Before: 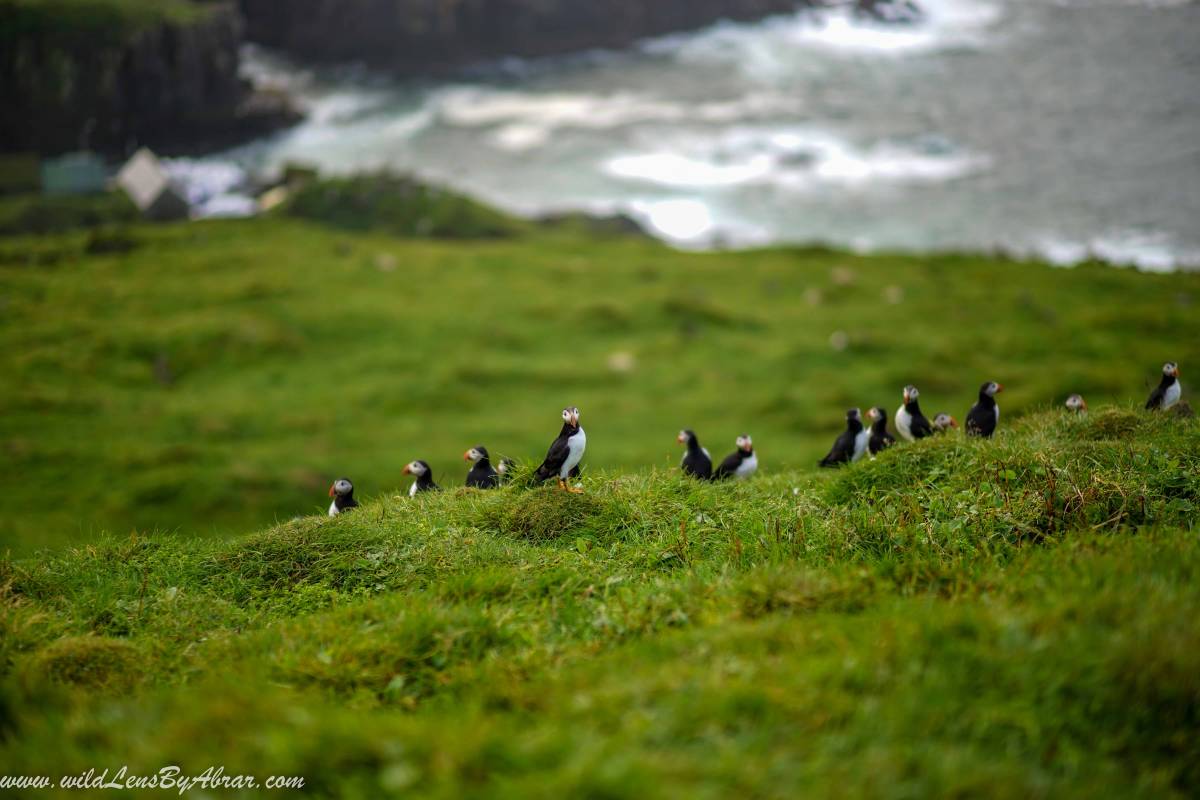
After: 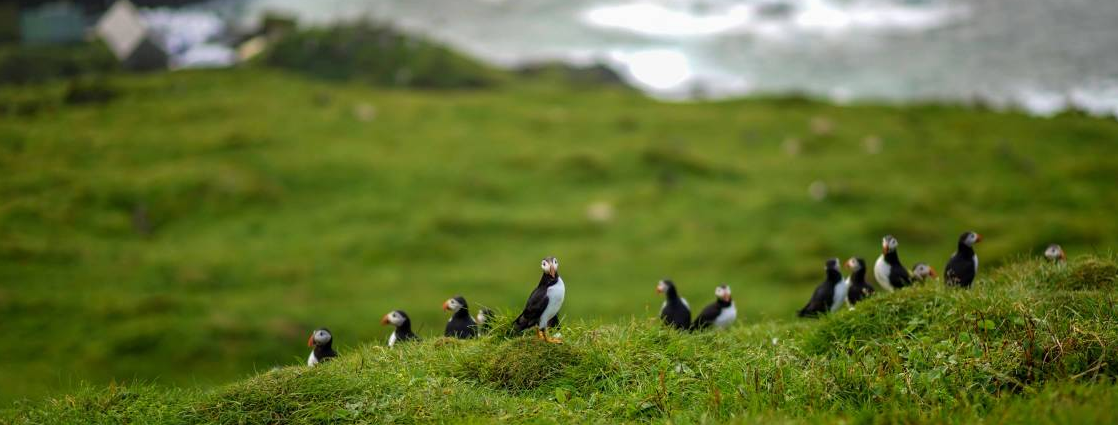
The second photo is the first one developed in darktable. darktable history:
crop: left 1.759%, top 18.852%, right 5.02%, bottom 28.003%
